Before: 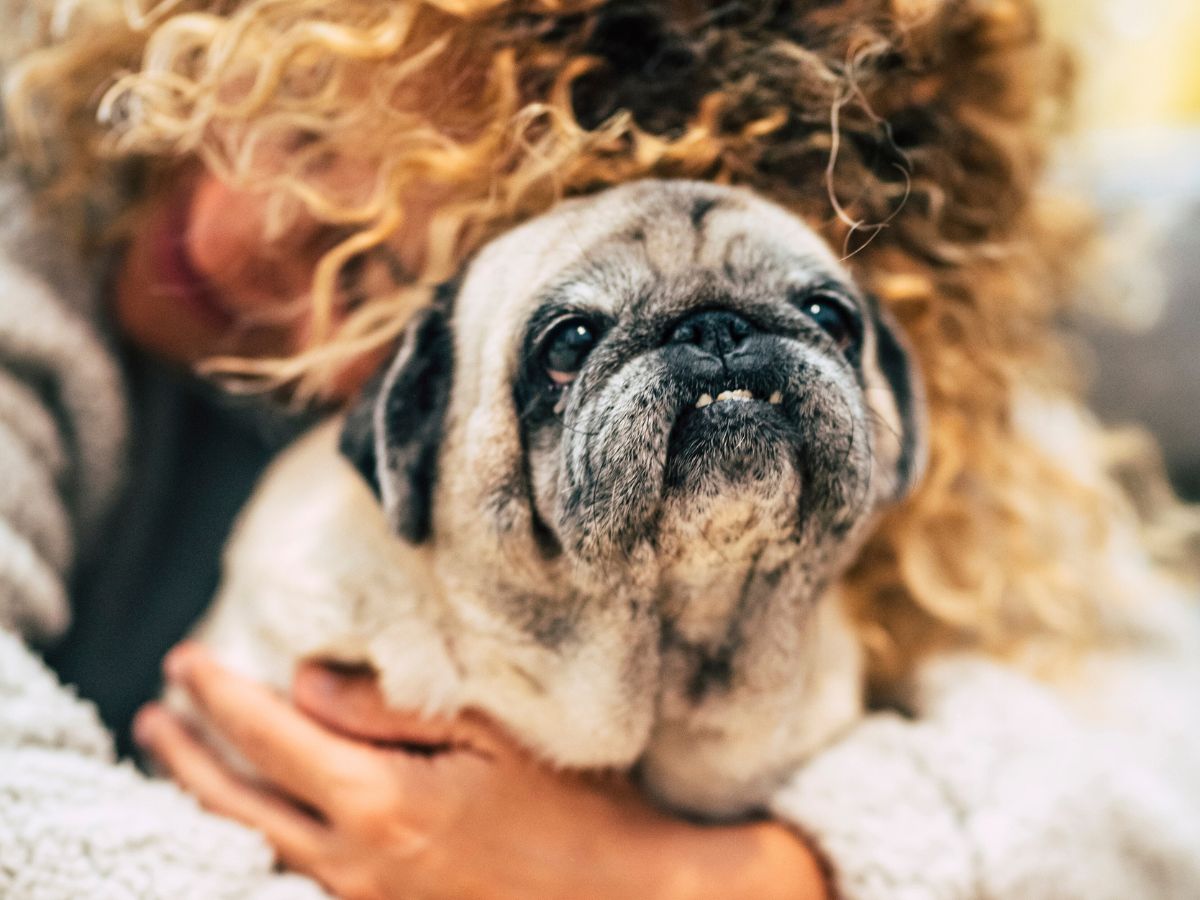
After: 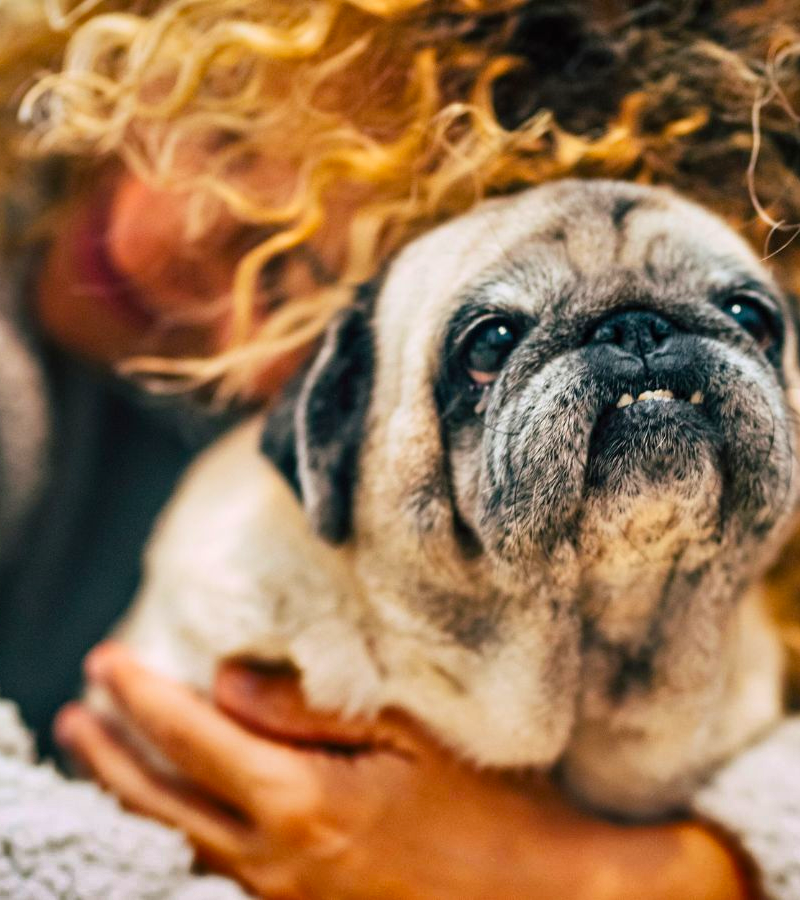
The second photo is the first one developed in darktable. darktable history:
color balance rgb: perceptual saturation grading › global saturation 20%, global vibrance 20%
crop and rotate: left 6.617%, right 26.717%
shadows and highlights: shadows 20.91, highlights -82.73, soften with gaussian
